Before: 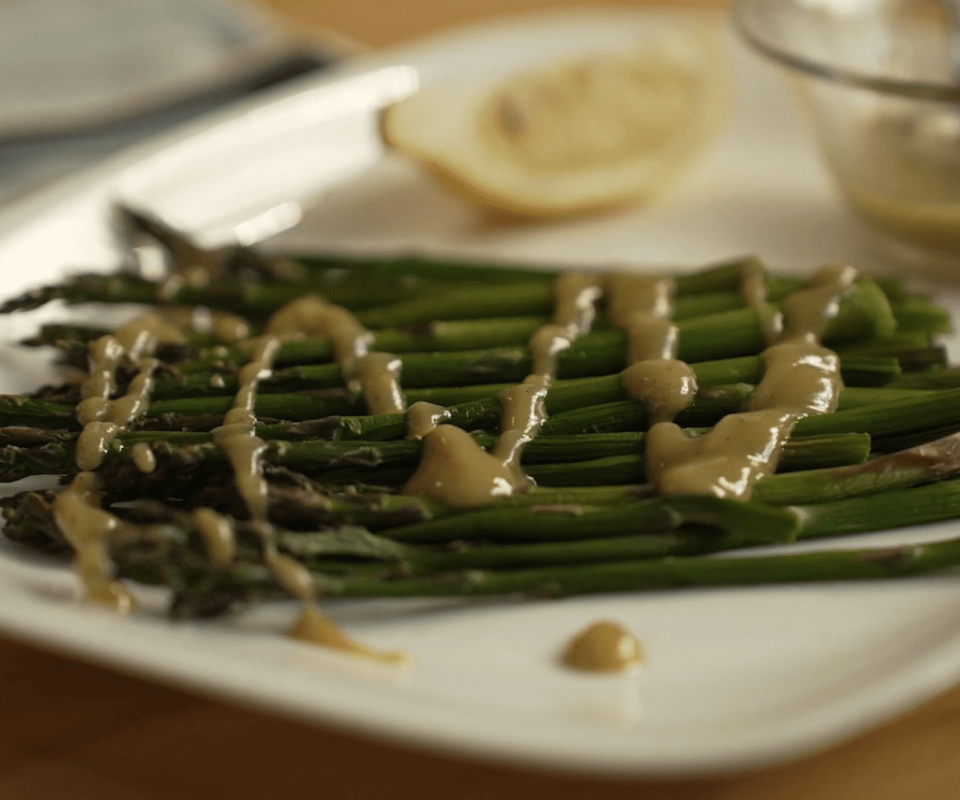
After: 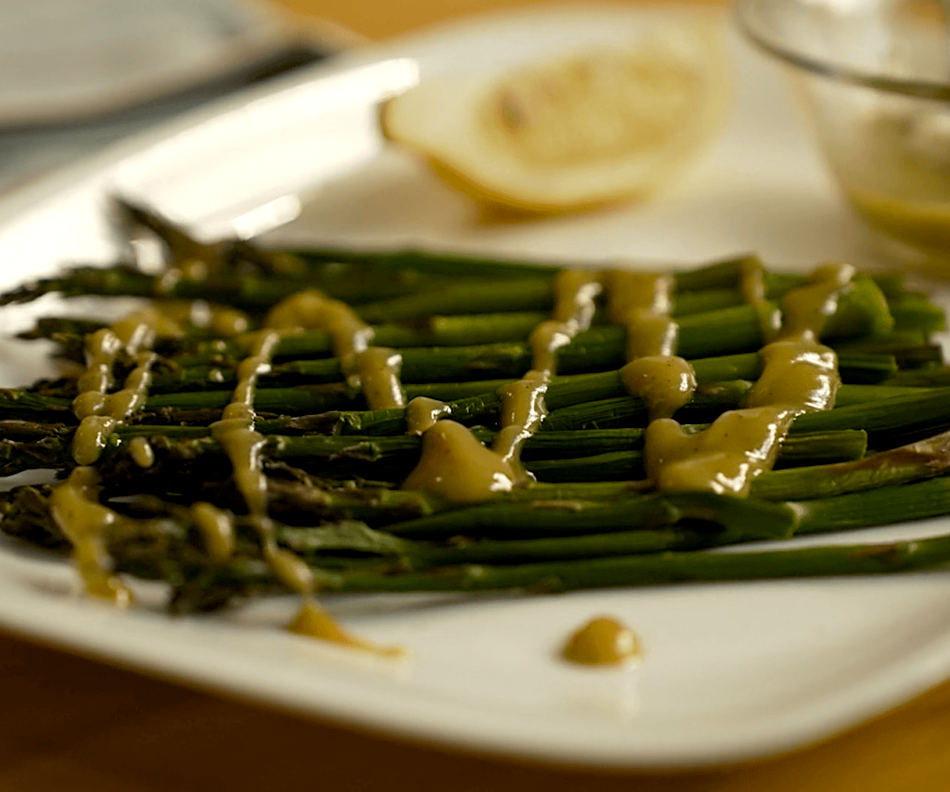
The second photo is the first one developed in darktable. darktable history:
sharpen: on, module defaults
color balance rgb: global offset › luminance -0.51%, perceptual saturation grading › global saturation 27.53%, perceptual saturation grading › highlights -25%, perceptual saturation grading › shadows 25%, perceptual brilliance grading › highlights 6.62%, perceptual brilliance grading › mid-tones 17.07%, perceptual brilliance grading › shadows -5.23%
rotate and perspective: rotation 0.174°, lens shift (vertical) 0.013, lens shift (horizontal) 0.019, shear 0.001, automatic cropping original format, crop left 0.007, crop right 0.991, crop top 0.016, crop bottom 0.997
